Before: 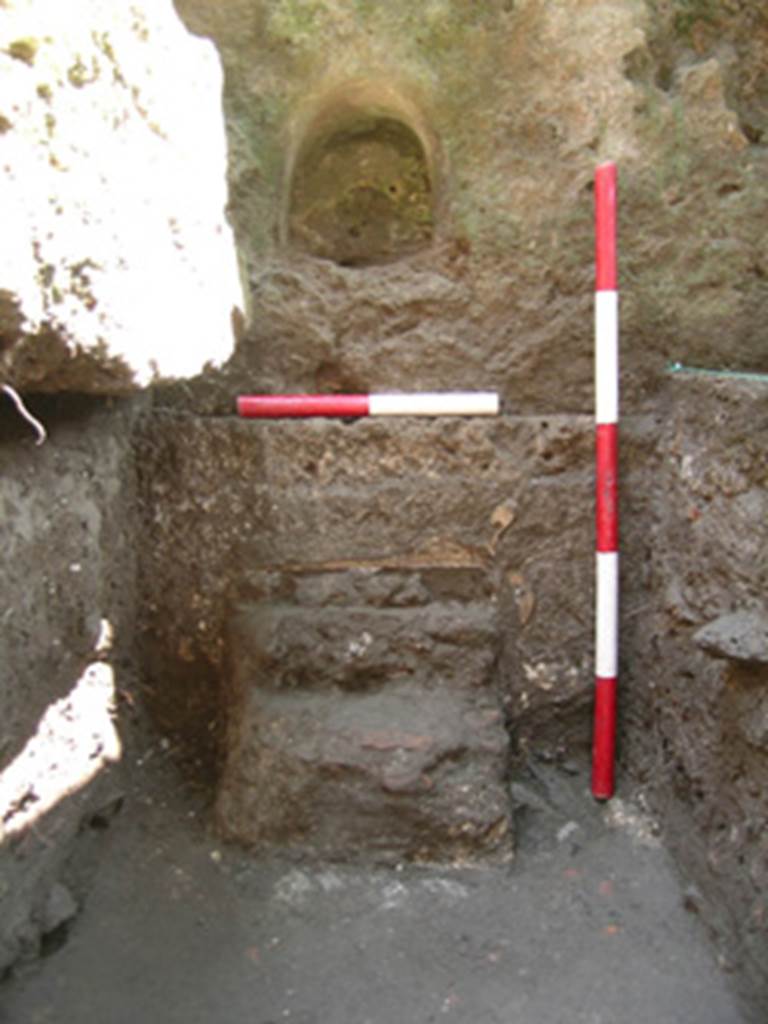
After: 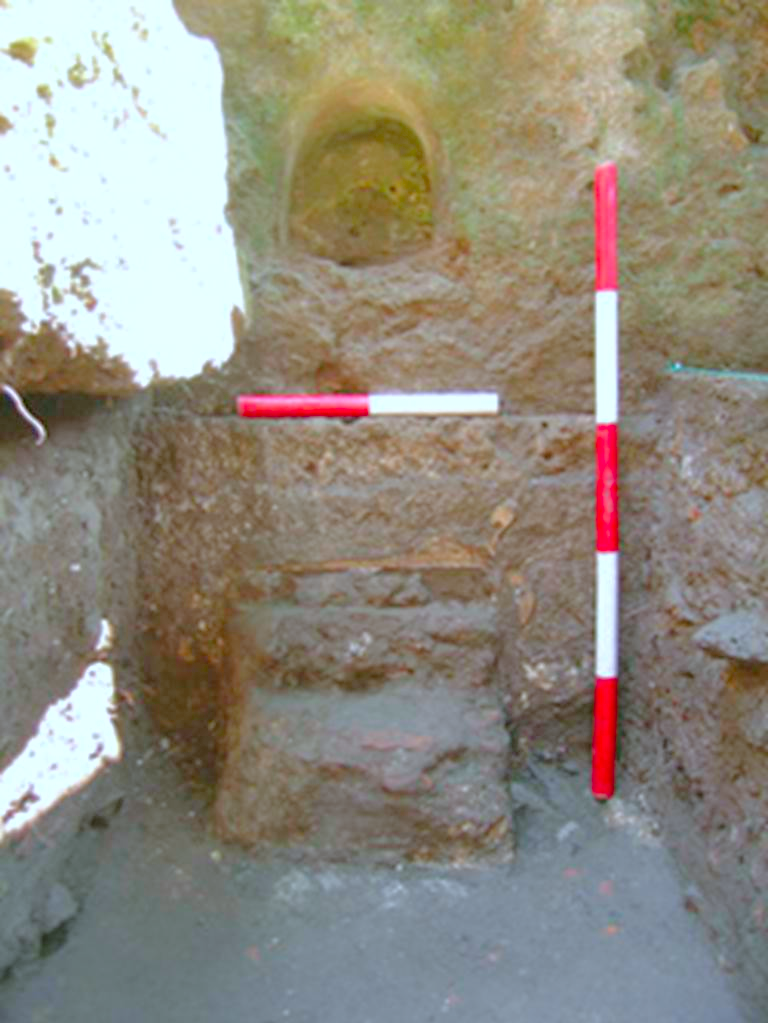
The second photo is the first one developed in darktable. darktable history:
color balance rgb: perceptual saturation grading › global saturation 30%, global vibrance 20%
color calibration: illuminant custom, x 0.368, y 0.373, temperature 4330.32 K
tone curve: curves: ch0 [(0, 0) (0.004, 0.008) (0.077, 0.156) (0.169, 0.29) (0.774, 0.774) (1, 1)], color space Lab, linked channels, preserve colors none
crop: bottom 0.071%
